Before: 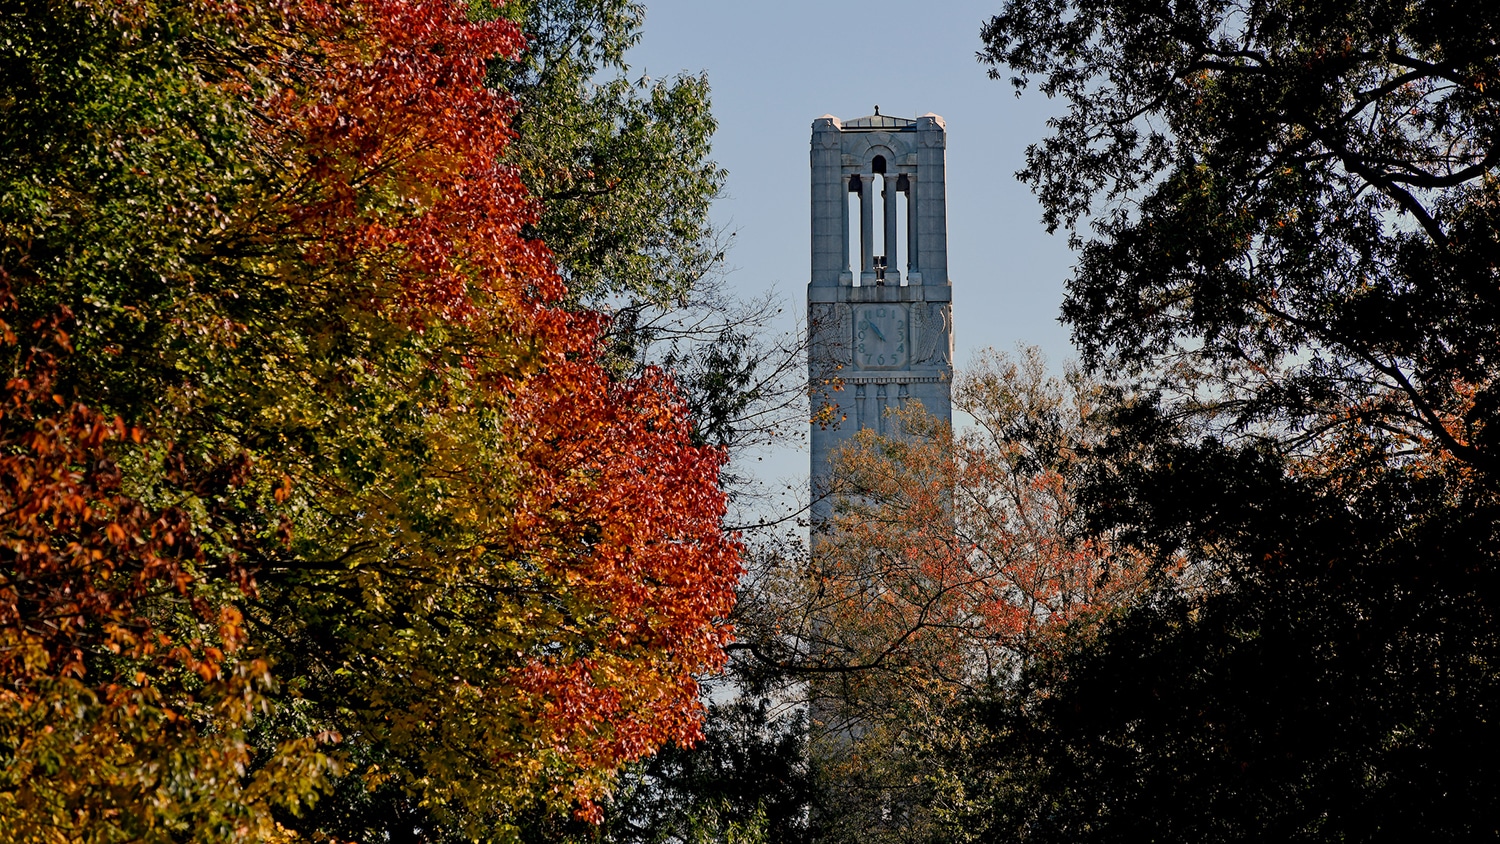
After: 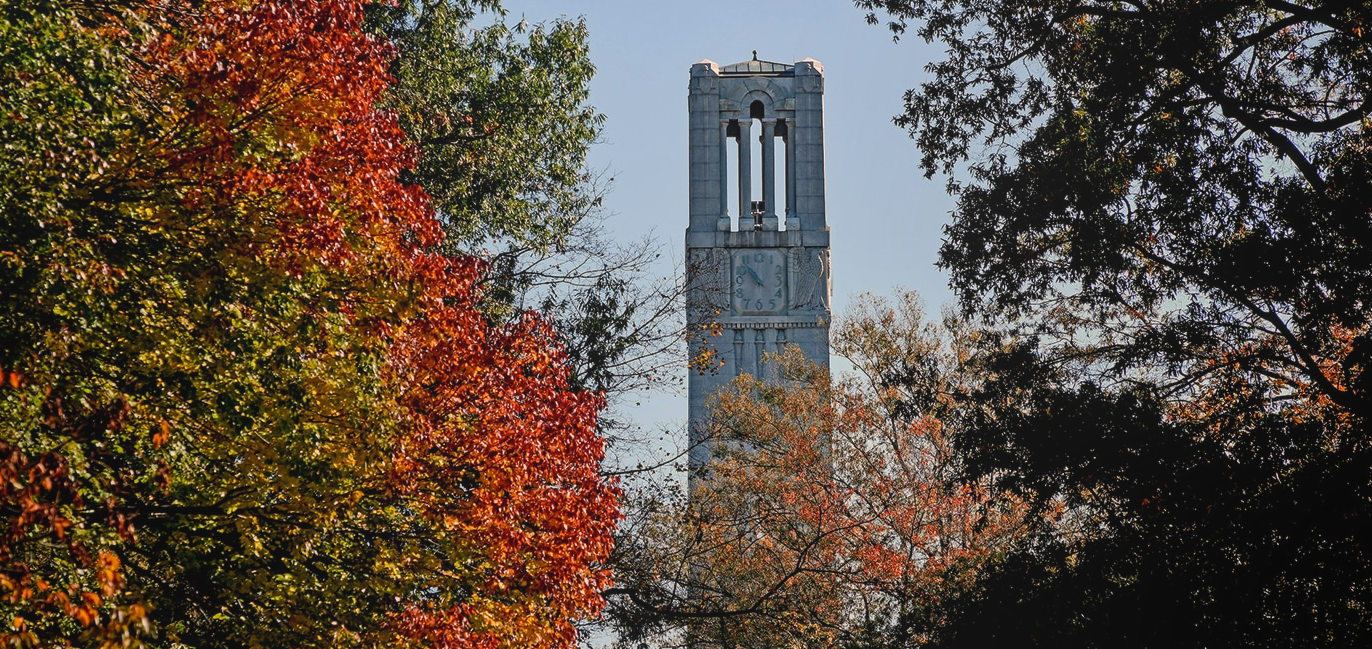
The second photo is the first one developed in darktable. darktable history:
tone equalizer: -8 EV -0.417 EV, -7 EV -0.389 EV, -6 EV -0.333 EV, -5 EV -0.222 EV, -3 EV 0.222 EV, -2 EV 0.333 EV, -1 EV 0.389 EV, +0 EV 0.417 EV, edges refinement/feathering 500, mask exposure compensation -1.57 EV, preserve details no
crop: left 8.155%, top 6.611%, bottom 15.385%
local contrast: highlights 48%, shadows 0%, detail 100%
